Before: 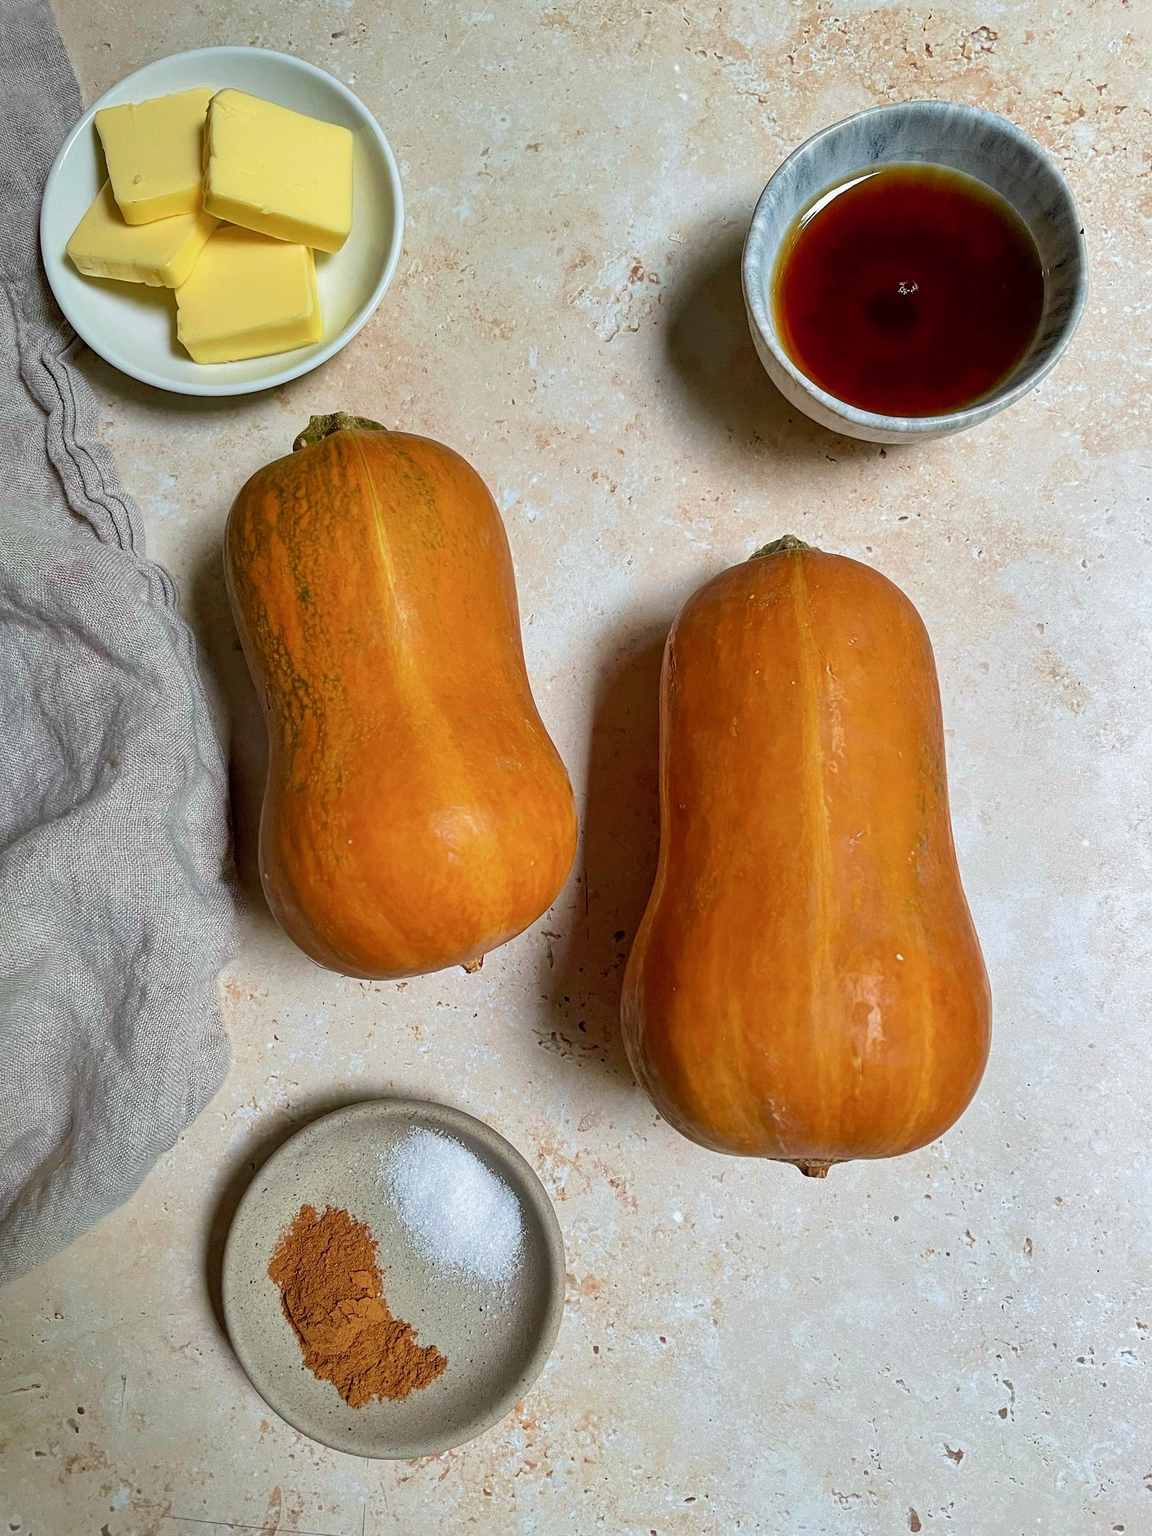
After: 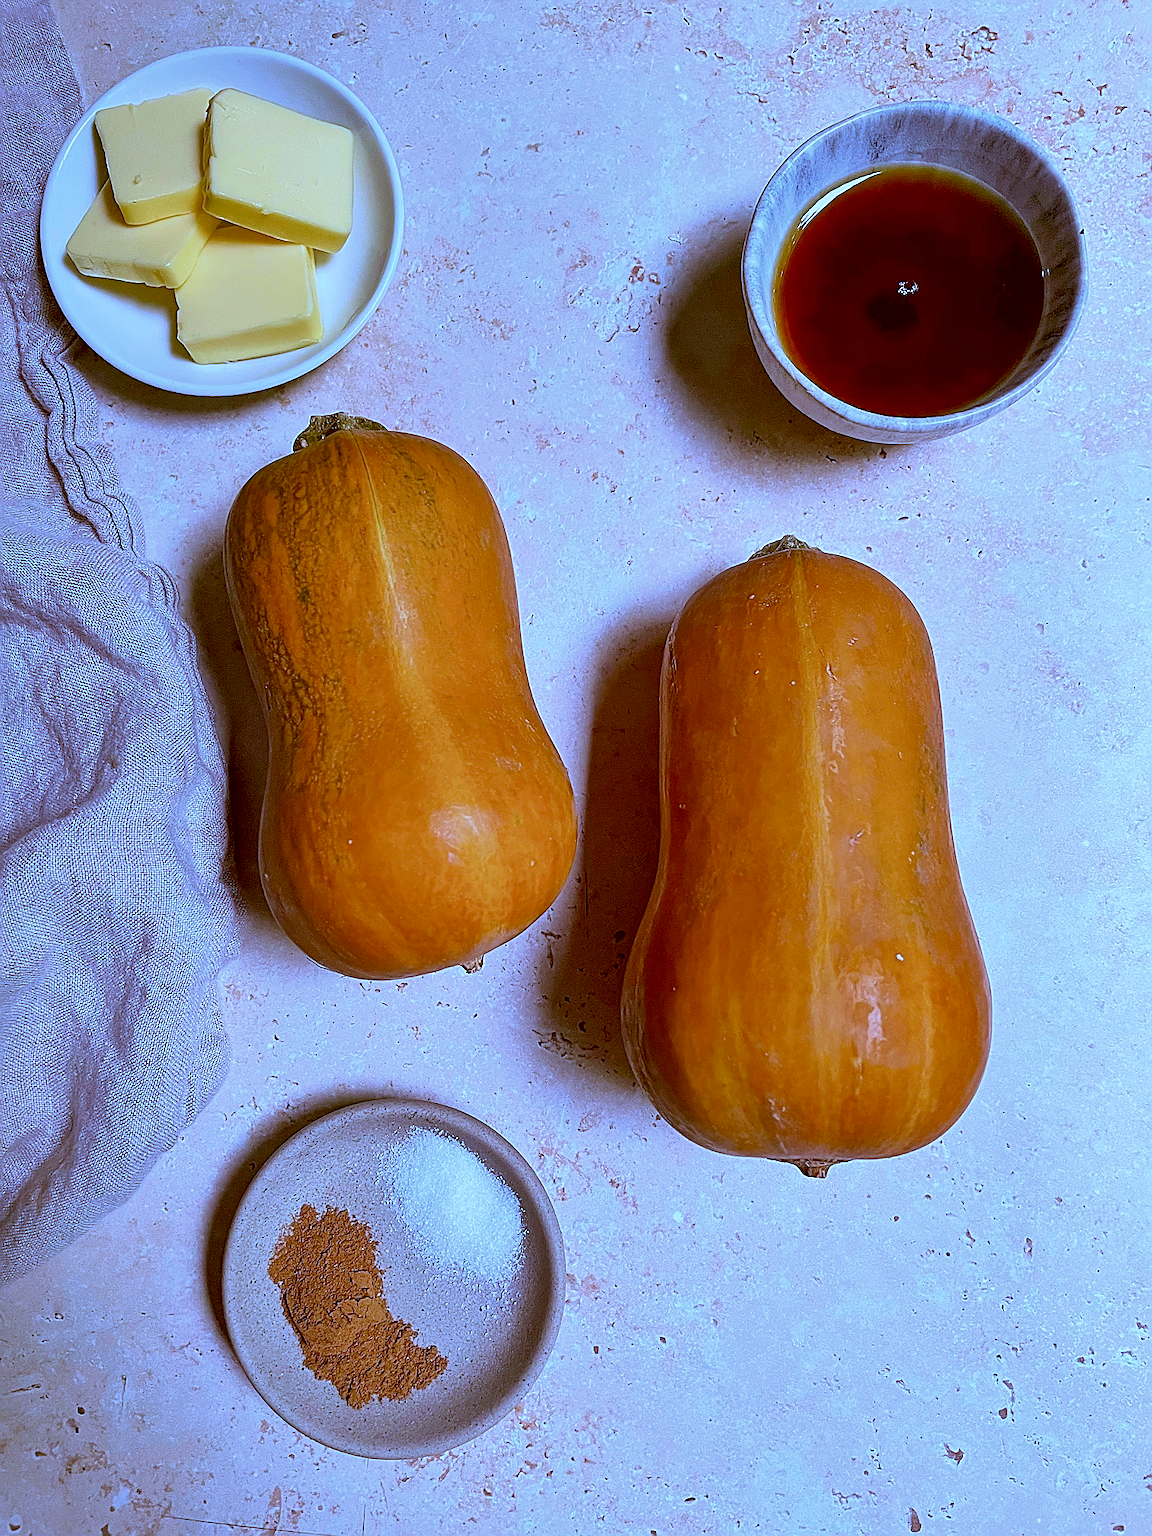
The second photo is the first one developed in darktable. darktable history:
color correction: highlights a* -14.62, highlights b* -16.22, shadows a* 10.12, shadows b* 29.4
sharpen: radius 1.4, amount 1.25, threshold 0.7
contrast brightness saturation: saturation -0.05
exposure: exposure -0.242 EV, compensate highlight preservation false
tone equalizer: on, module defaults
white balance: red 0.98, blue 1.61
